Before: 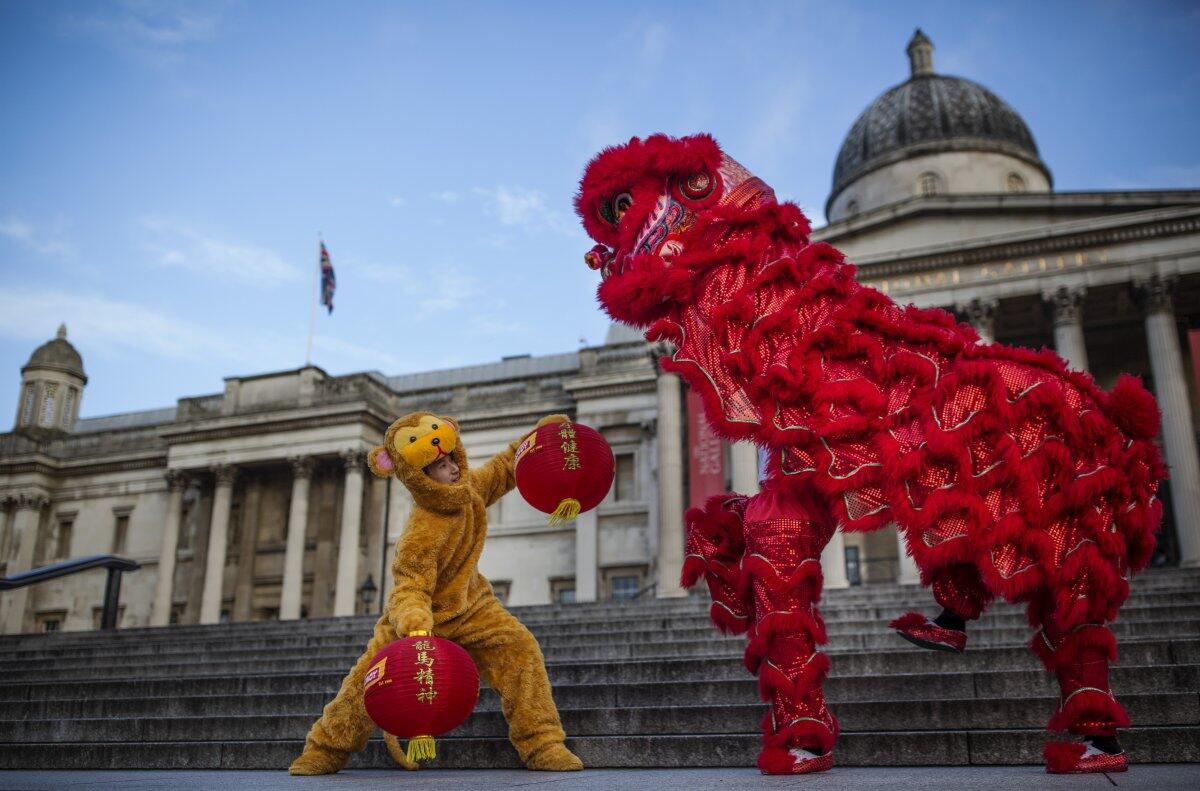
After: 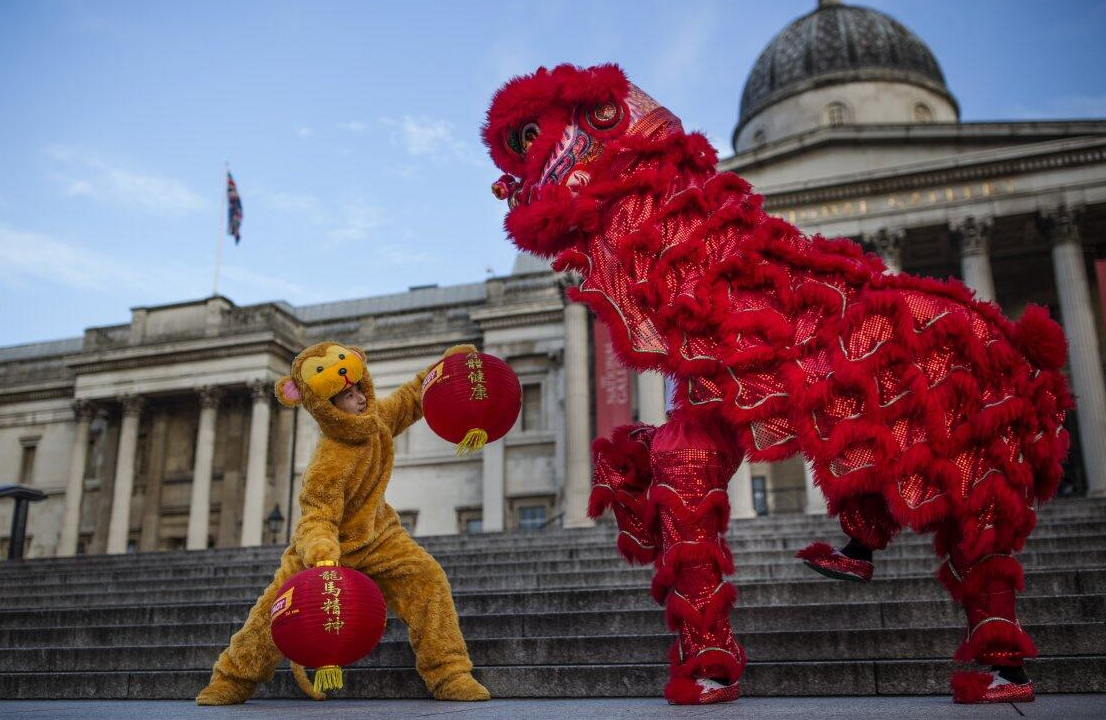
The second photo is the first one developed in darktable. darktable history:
crop and rotate: left 7.766%, top 8.936%
